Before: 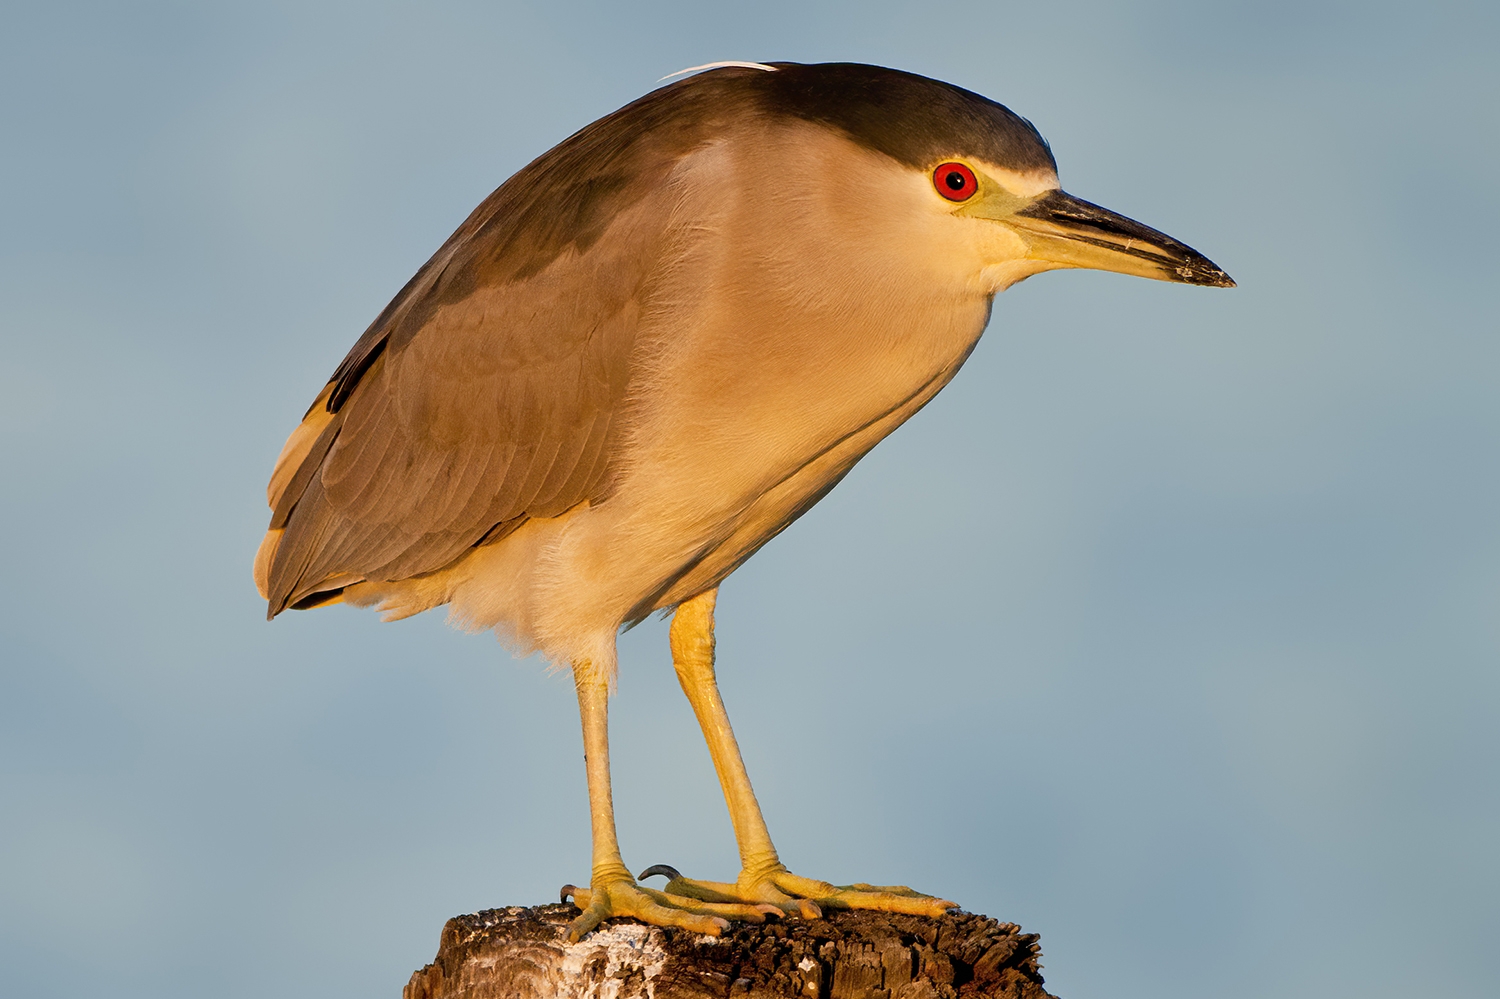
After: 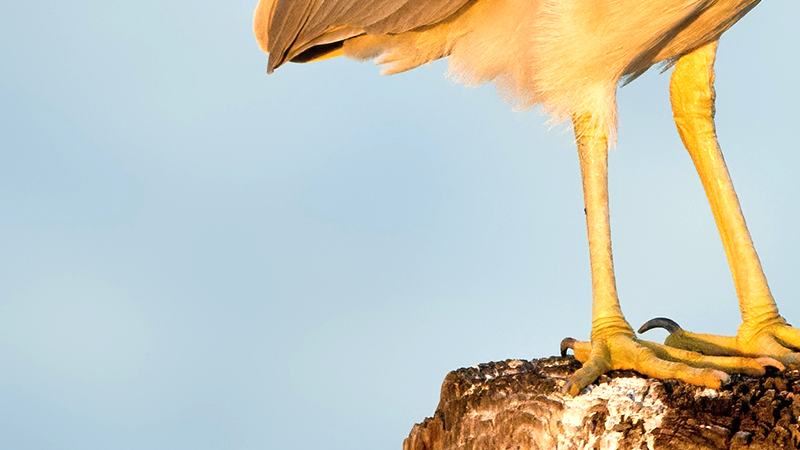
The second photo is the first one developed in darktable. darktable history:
exposure: black level correction 0, exposure 0.7 EV, compensate exposure bias true, compensate highlight preservation false
crop and rotate: top 54.778%, right 46.61%, bottom 0.159%
